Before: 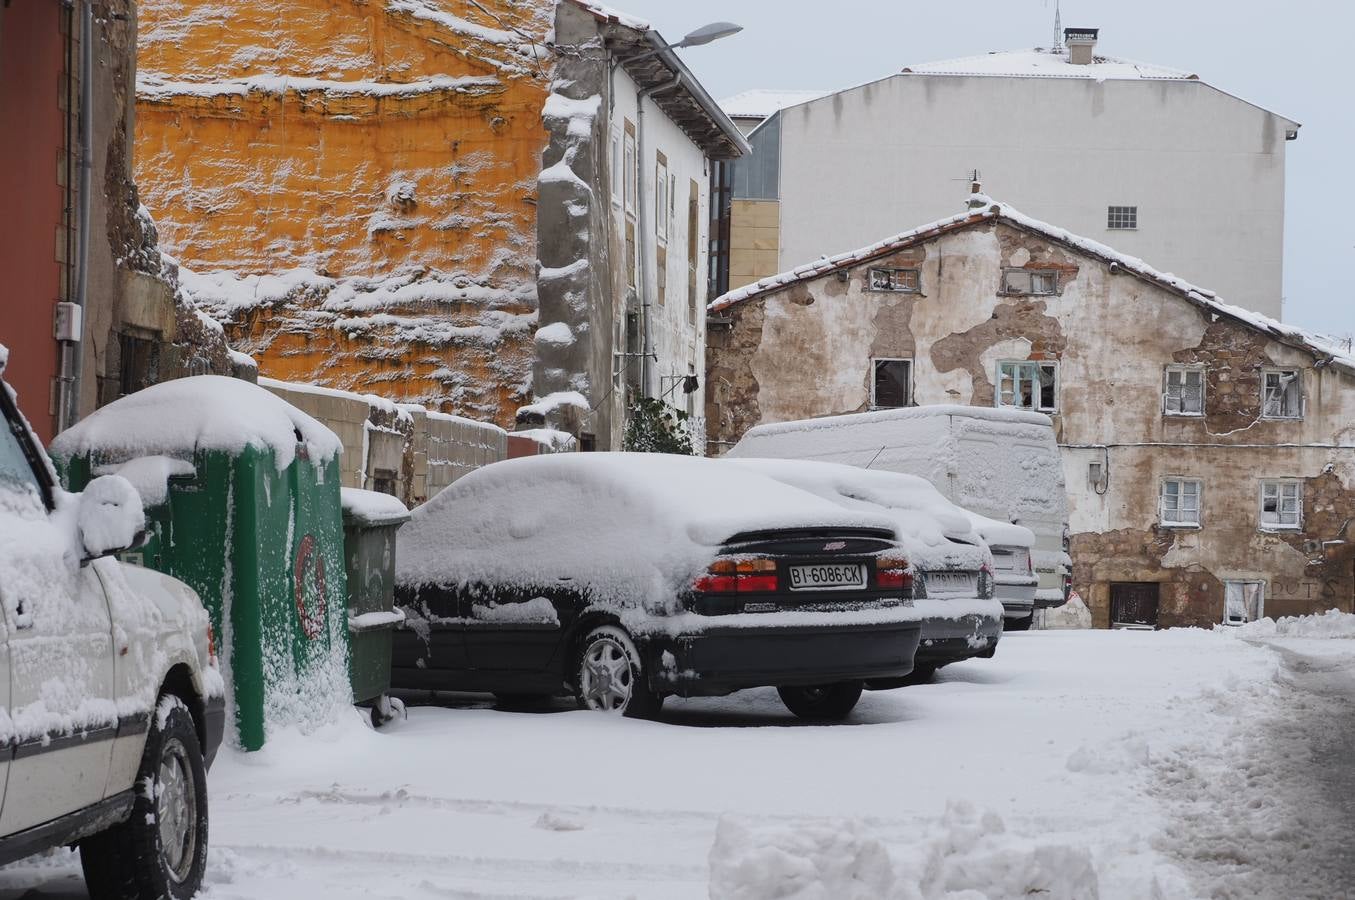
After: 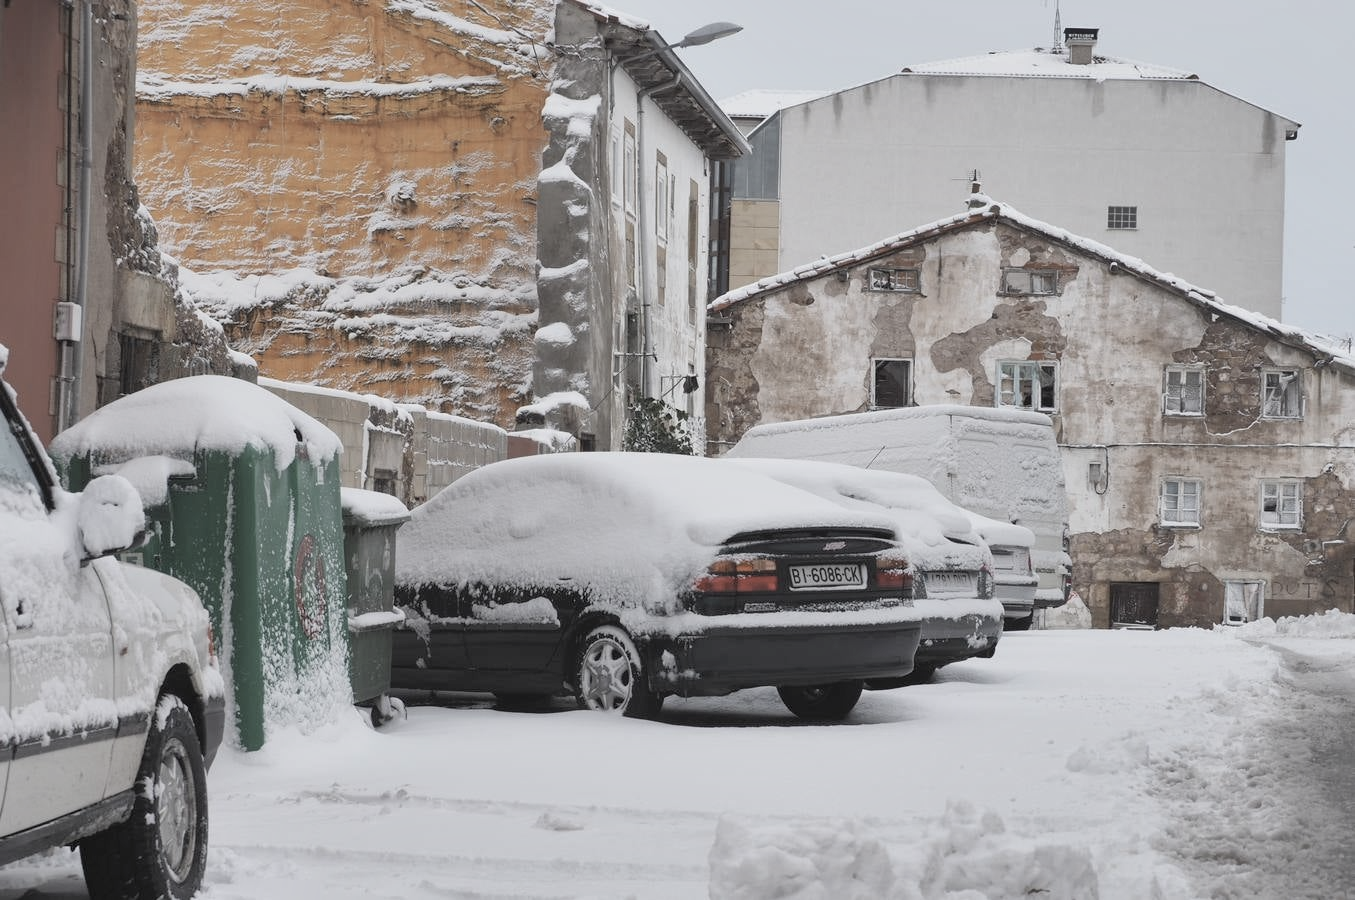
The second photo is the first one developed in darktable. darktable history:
contrast brightness saturation: brightness 0.18, saturation -0.5
shadows and highlights: soften with gaussian
